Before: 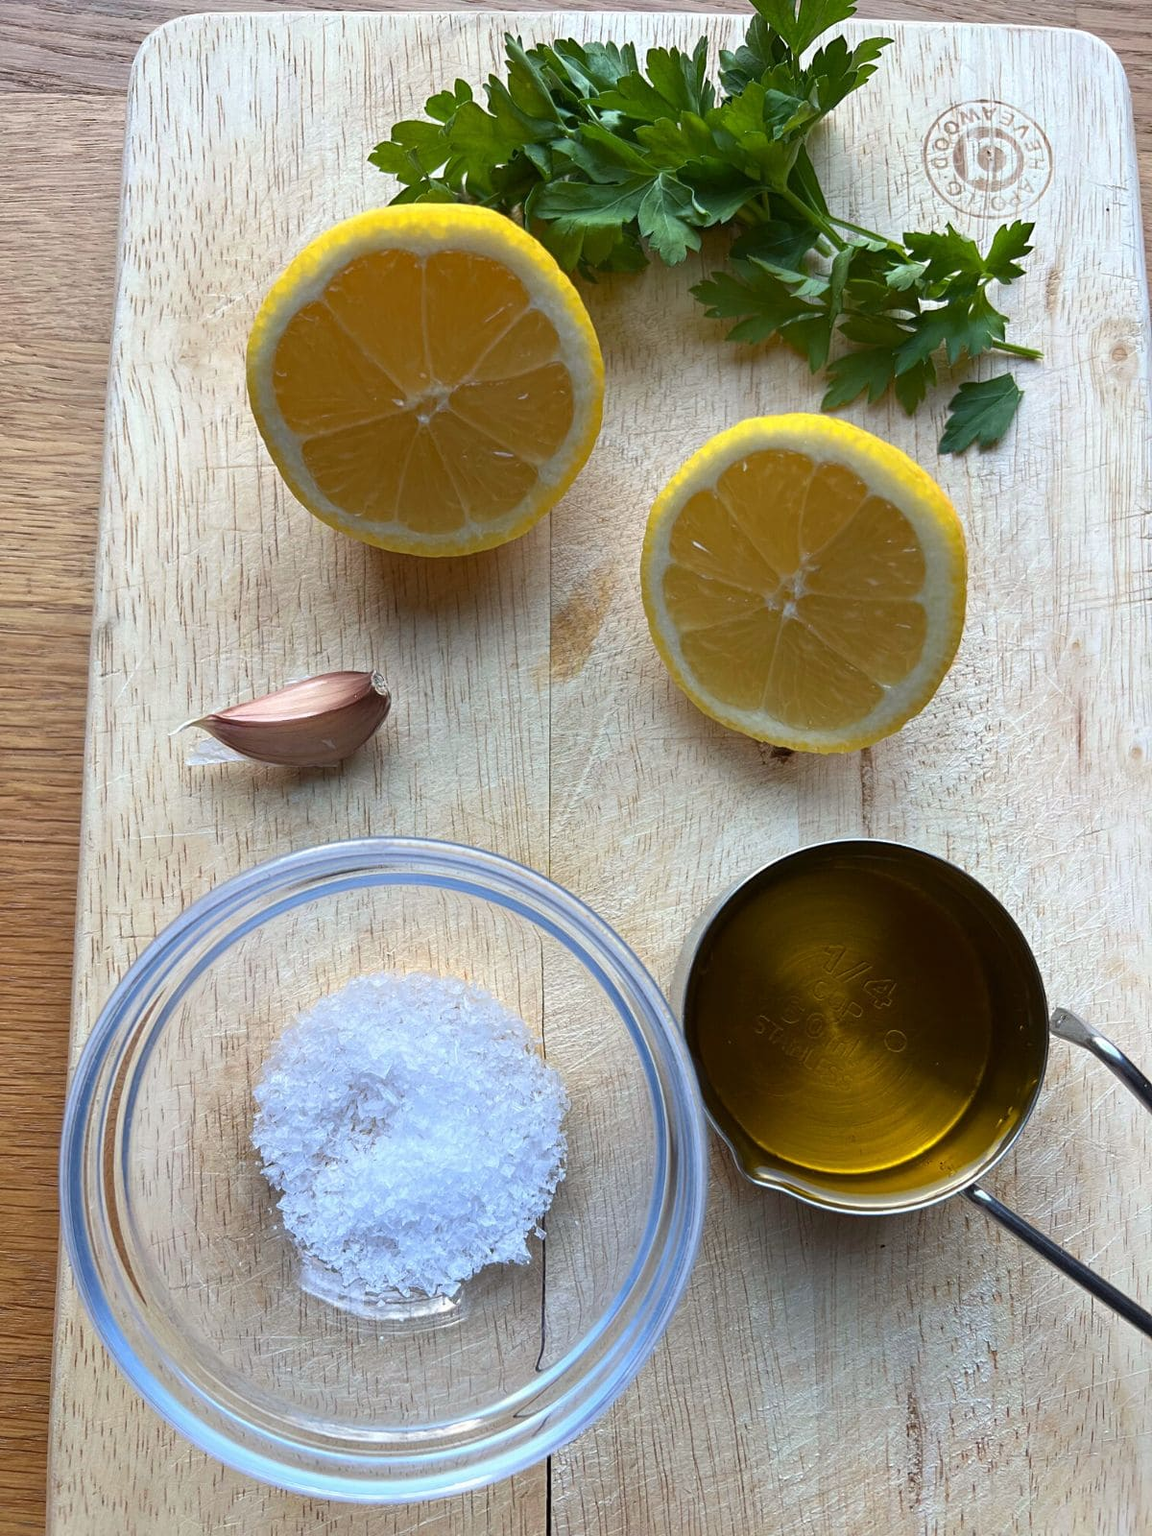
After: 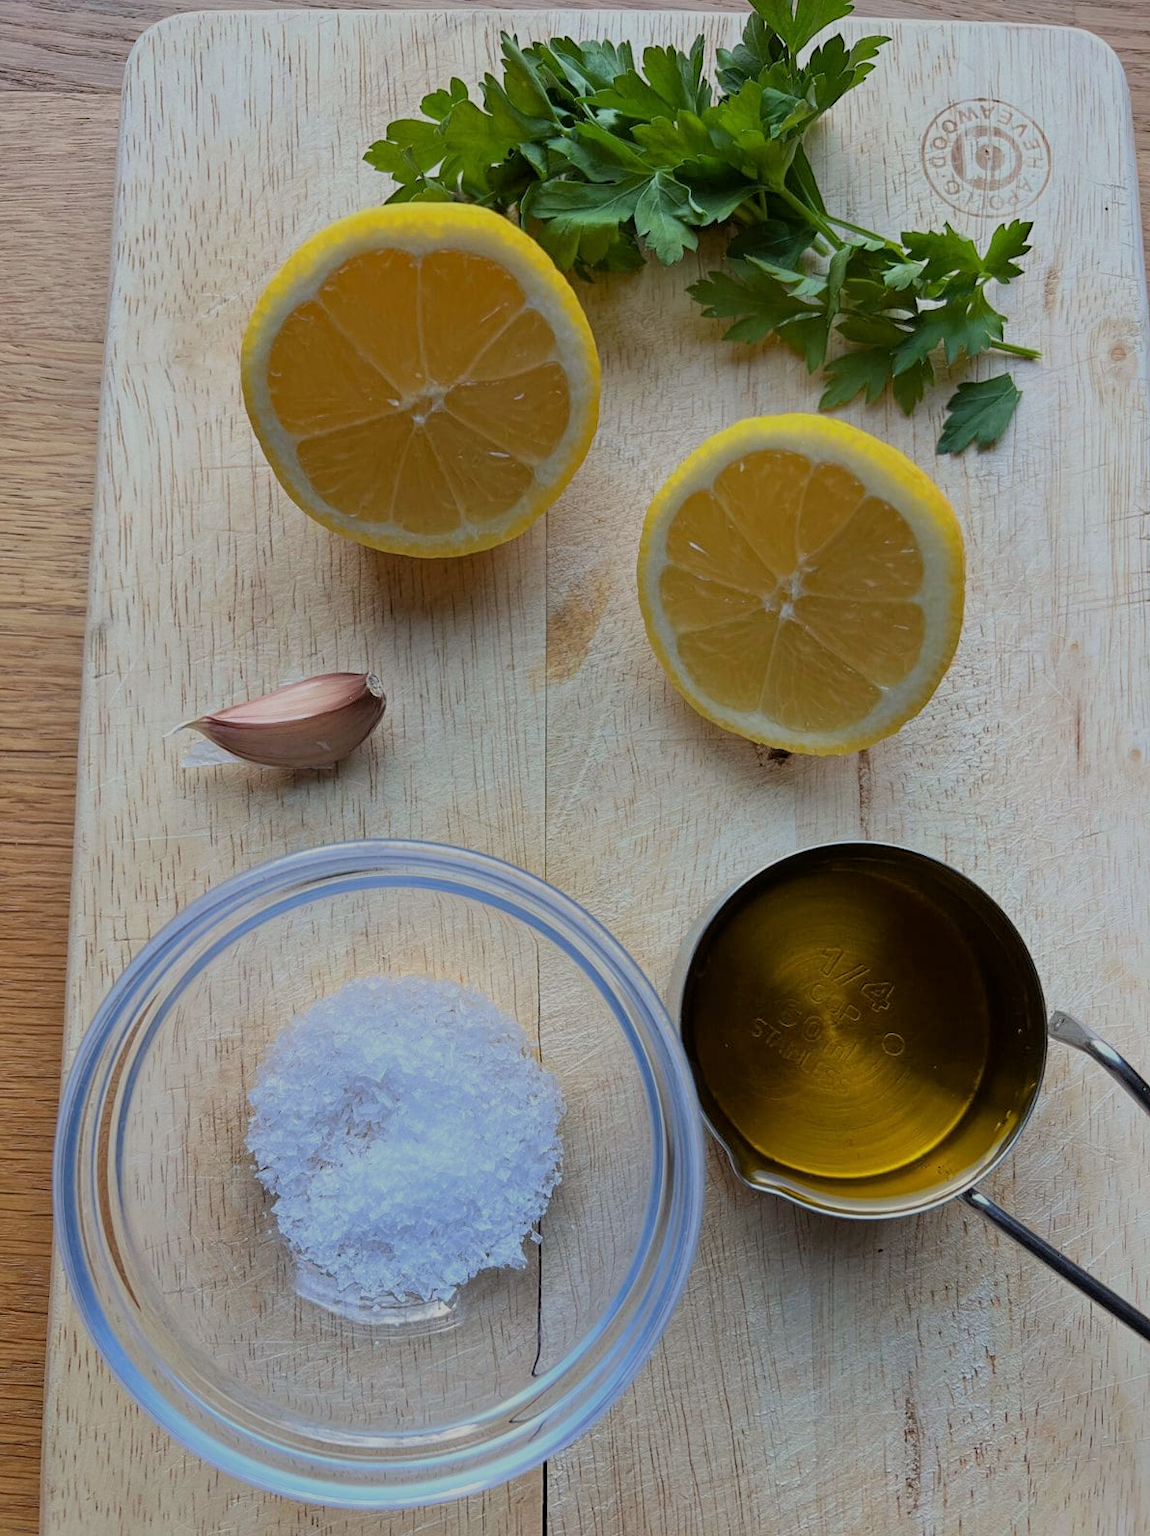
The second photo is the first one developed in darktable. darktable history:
crop and rotate: left 0.614%, top 0.179%, bottom 0.309%
filmic rgb: black relative exposure -7.15 EV, white relative exposure 5.36 EV, hardness 3.02, color science v6 (2022)
tone equalizer: -8 EV 0.25 EV, -7 EV 0.417 EV, -6 EV 0.417 EV, -5 EV 0.25 EV, -3 EV -0.25 EV, -2 EV -0.417 EV, -1 EV -0.417 EV, +0 EV -0.25 EV, edges refinement/feathering 500, mask exposure compensation -1.57 EV, preserve details guided filter
